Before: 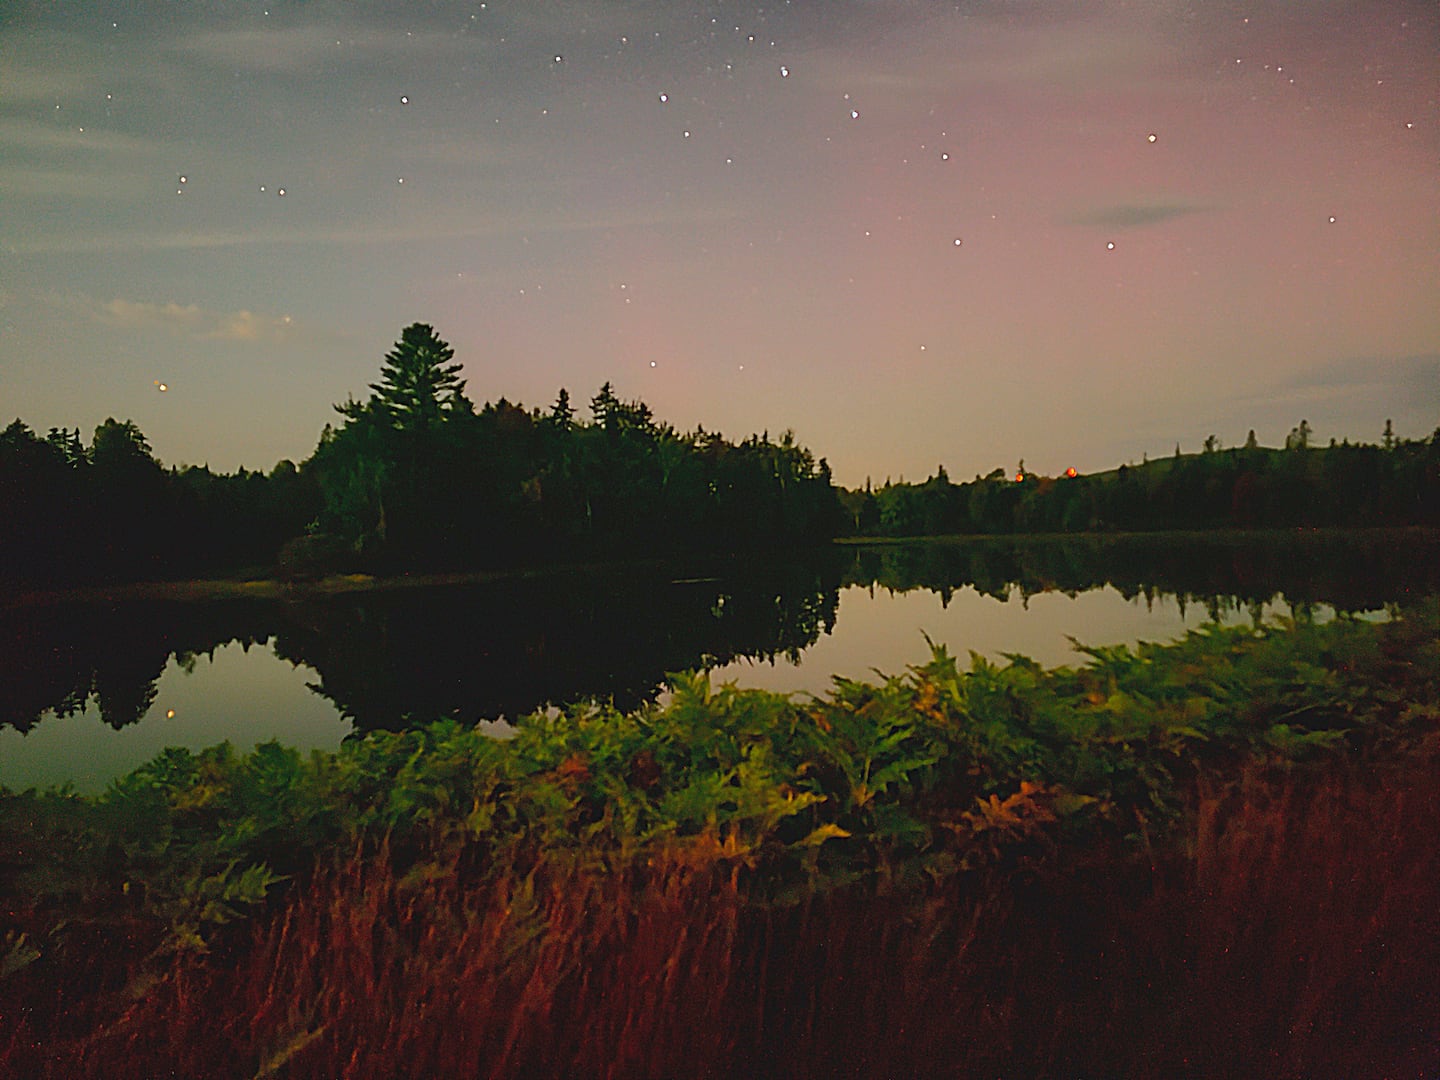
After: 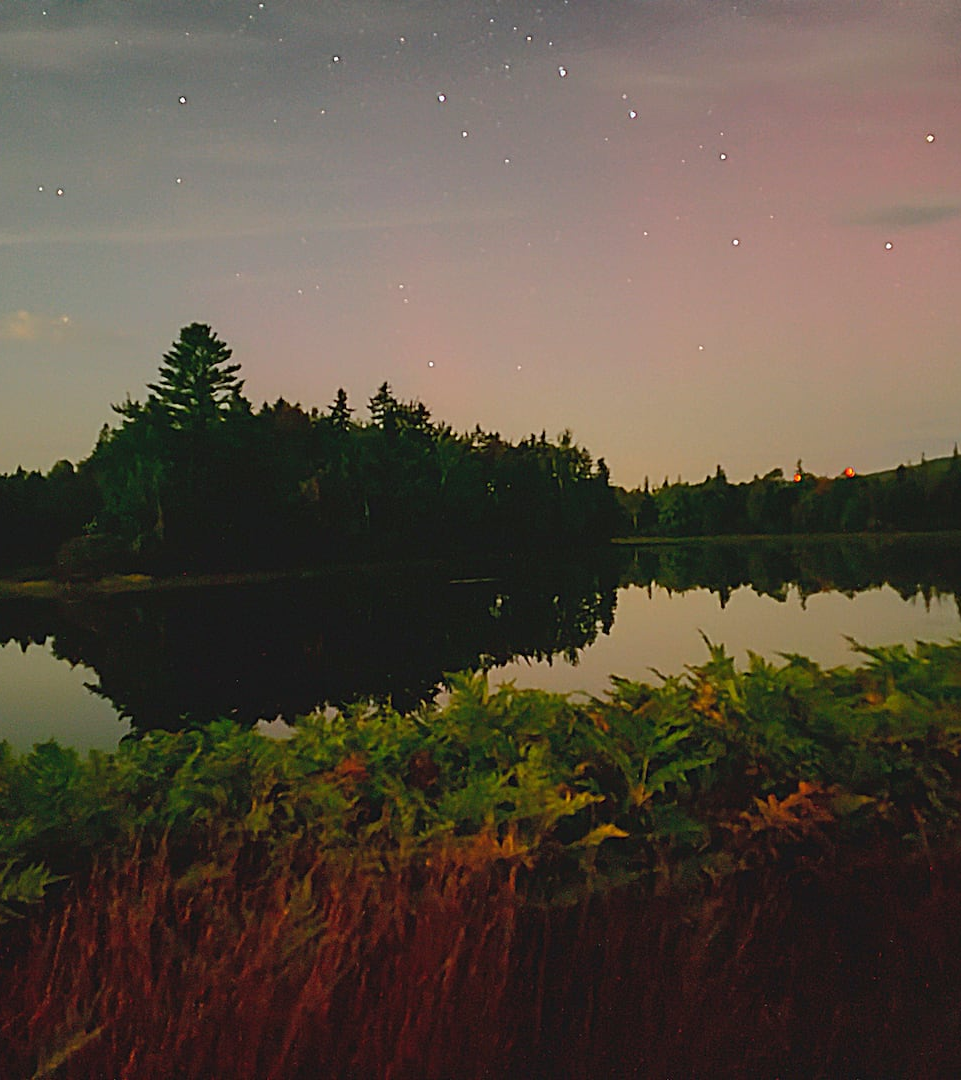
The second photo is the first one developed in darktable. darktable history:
crop: left 15.428%, right 17.806%
